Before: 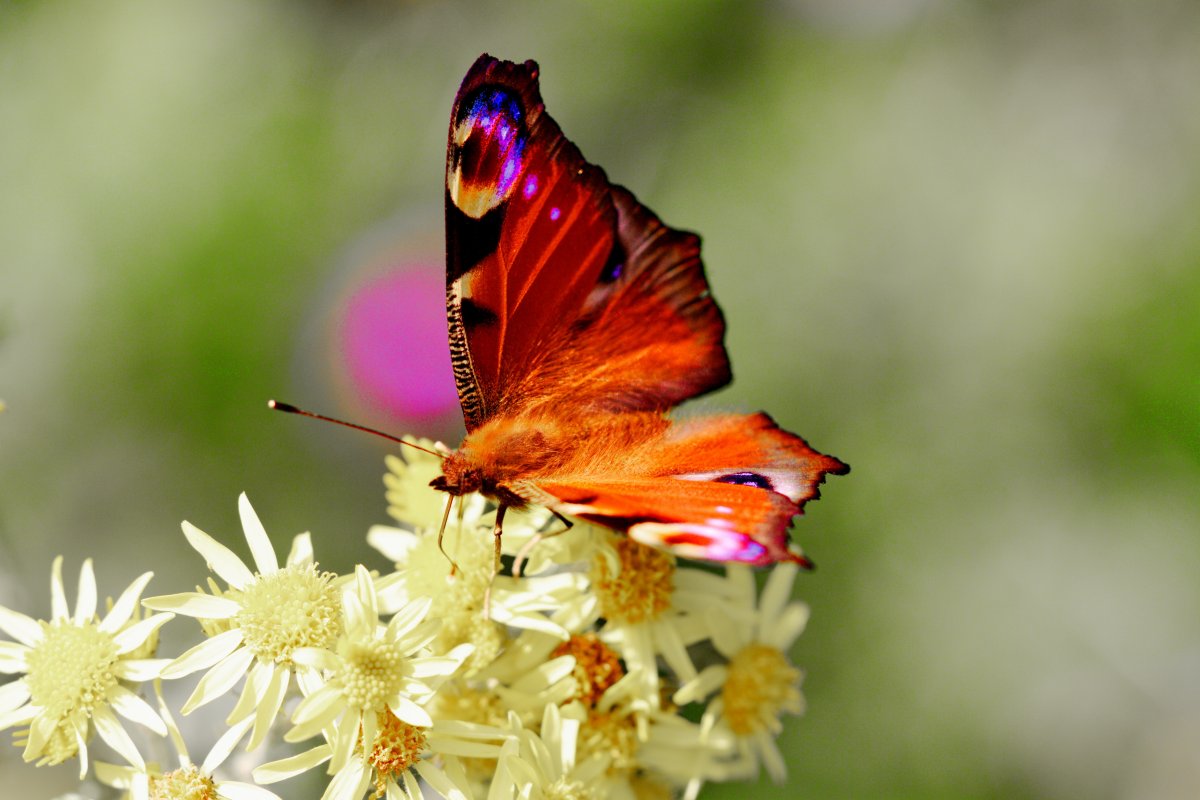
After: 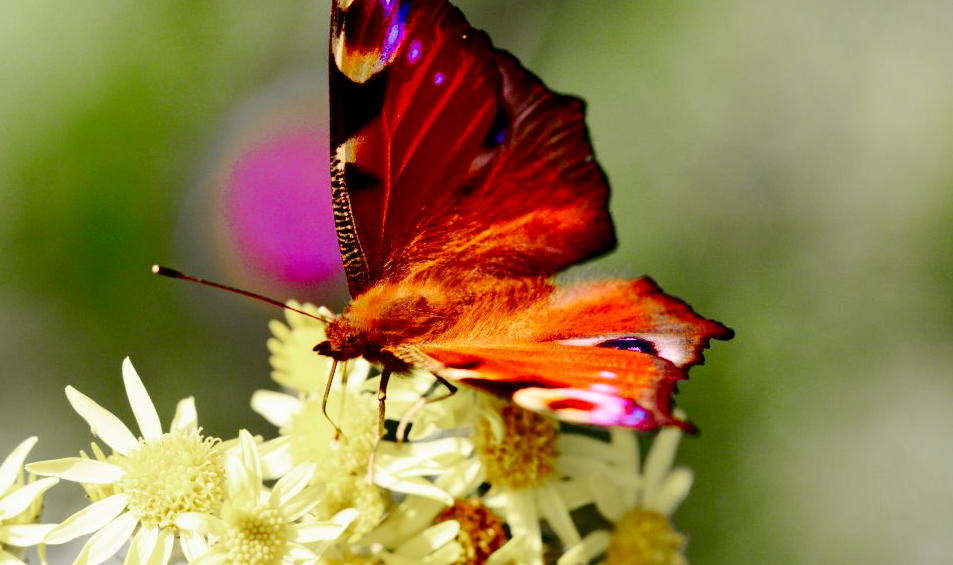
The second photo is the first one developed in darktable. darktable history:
crop: left 9.712%, top 16.928%, right 10.845%, bottom 12.332%
contrast brightness saturation: contrast 0.2, brightness -0.11, saturation 0.1
